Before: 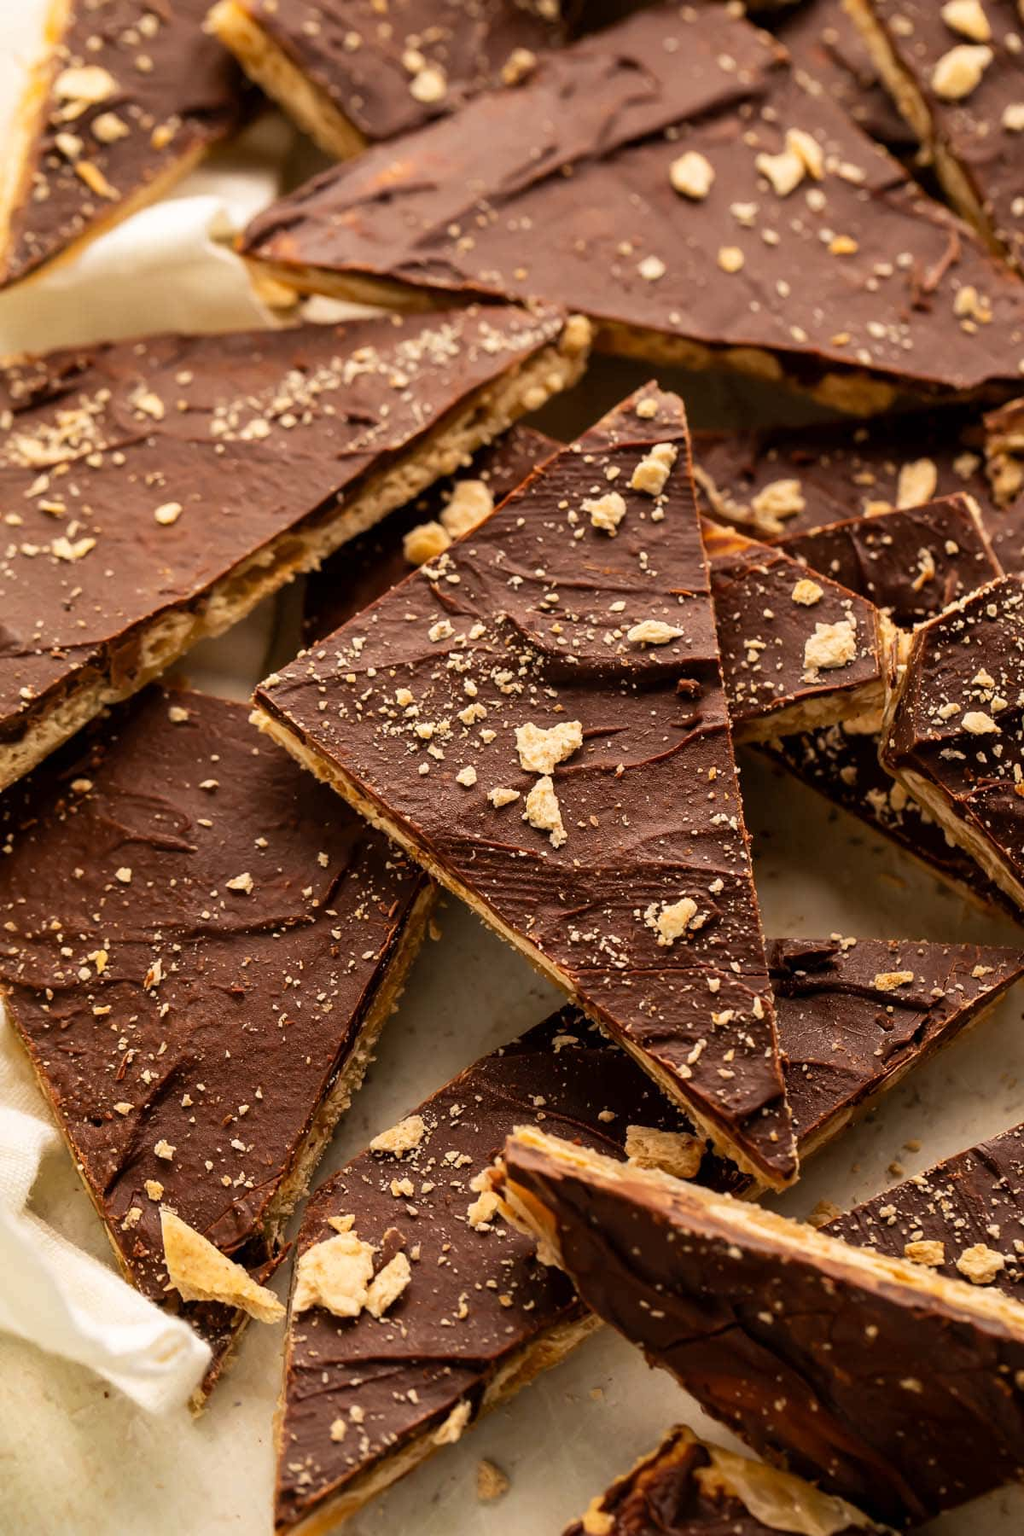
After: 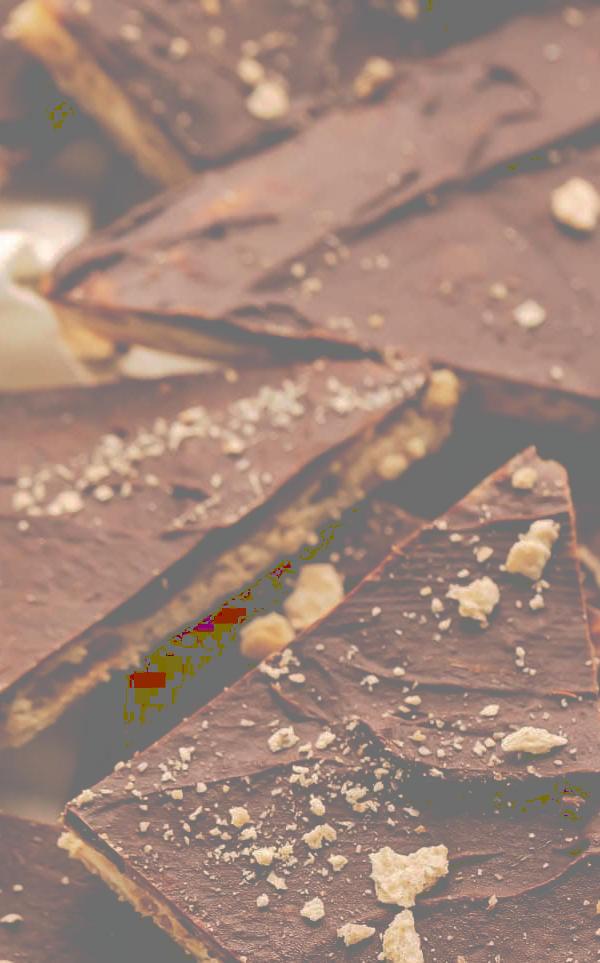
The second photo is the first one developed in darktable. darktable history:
tone curve: curves: ch0 [(0, 0) (0.003, 0.464) (0.011, 0.464) (0.025, 0.464) (0.044, 0.464) (0.069, 0.464) (0.1, 0.463) (0.136, 0.463) (0.177, 0.464) (0.224, 0.469) (0.277, 0.482) (0.335, 0.501) (0.399, 0.53) (0.468, 0.567) (0.543, 0.61) (0.623, 0.663) (0.709, 0.718) (0.801, 0.779) (0.898, 0.842) (1, 1)], preserve colors none
crop: left 19.556%, right 30.401%, bottom 46.458%
